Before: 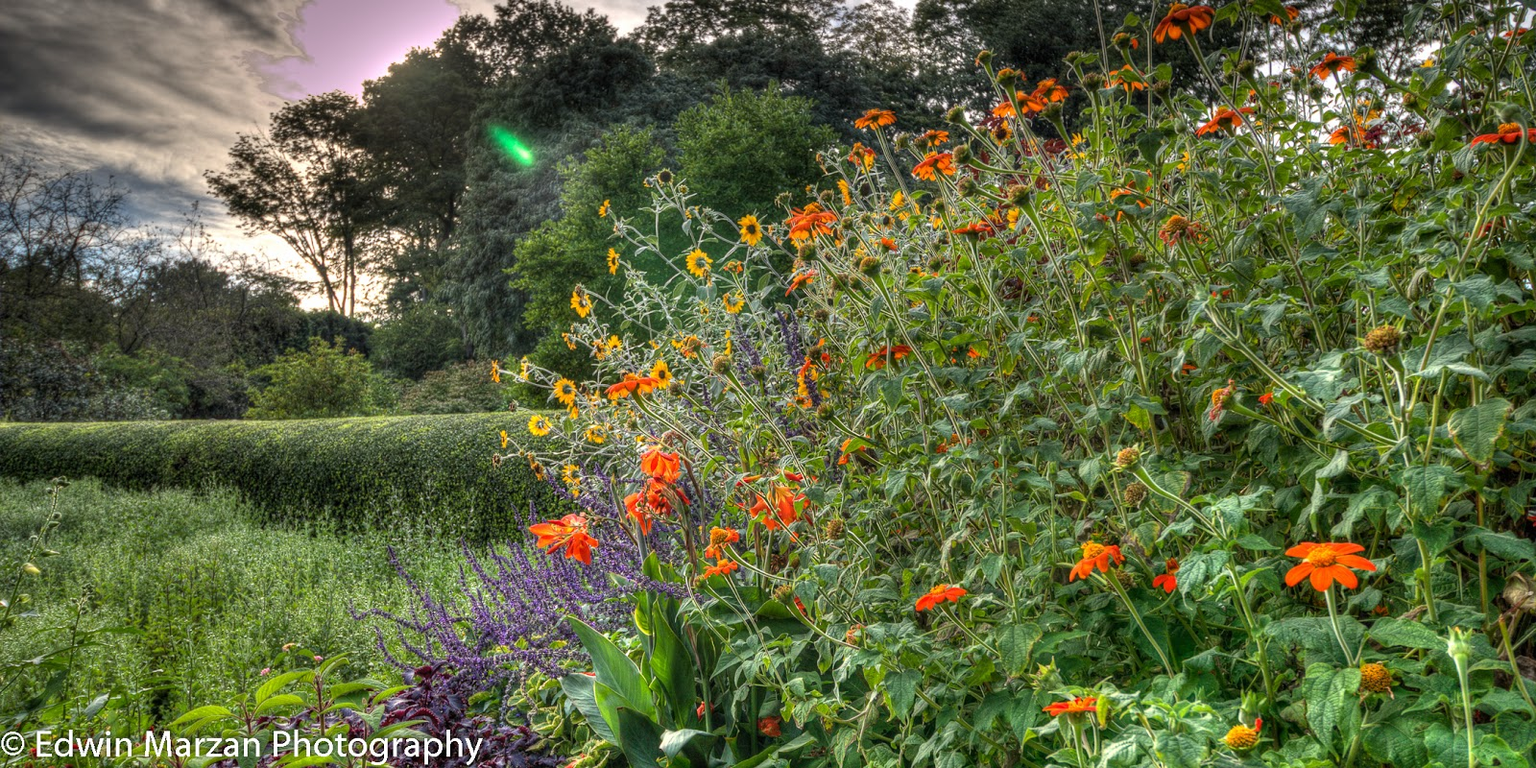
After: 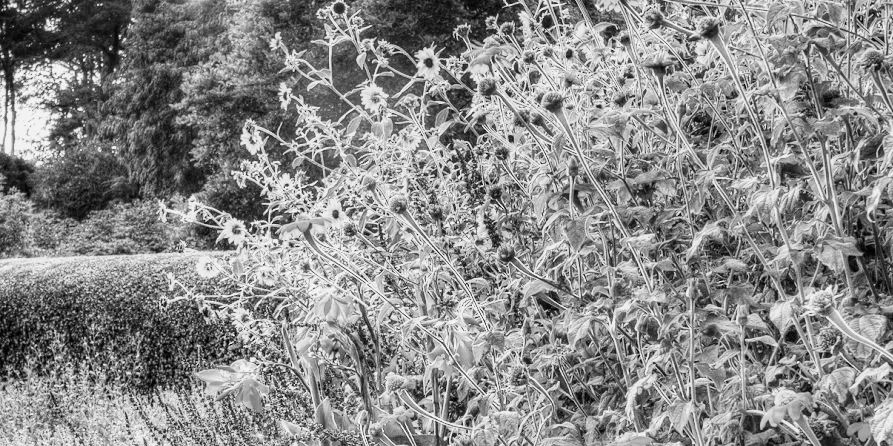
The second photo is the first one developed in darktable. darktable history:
crop and rotate: left 22.13%, top 22.054%, right 22.026%, bottom 22.102%
contrast brightness saturation: saturation -0.17
monochrome: a 73.58, b 64.21
base curve: curves: ch0 [(0, 0) (0.007, 0.004) (0.027, 0.03) (0.046, 0.07) (0.207, 0.54) (0.442, 0.872) (0.673, 0.972) (1, 1)], preserve colors none
